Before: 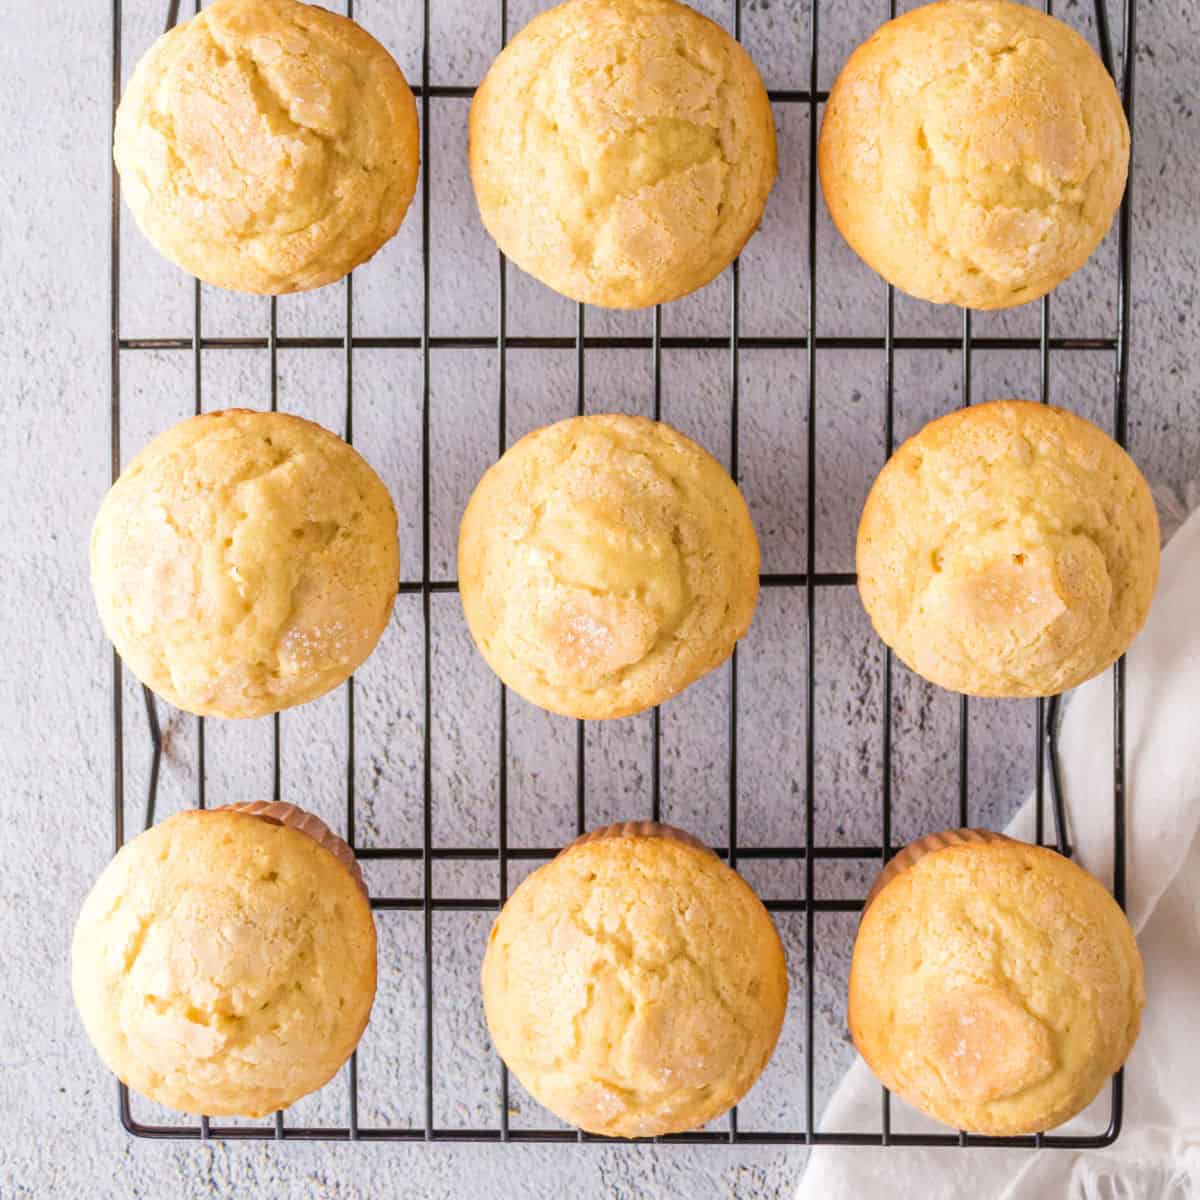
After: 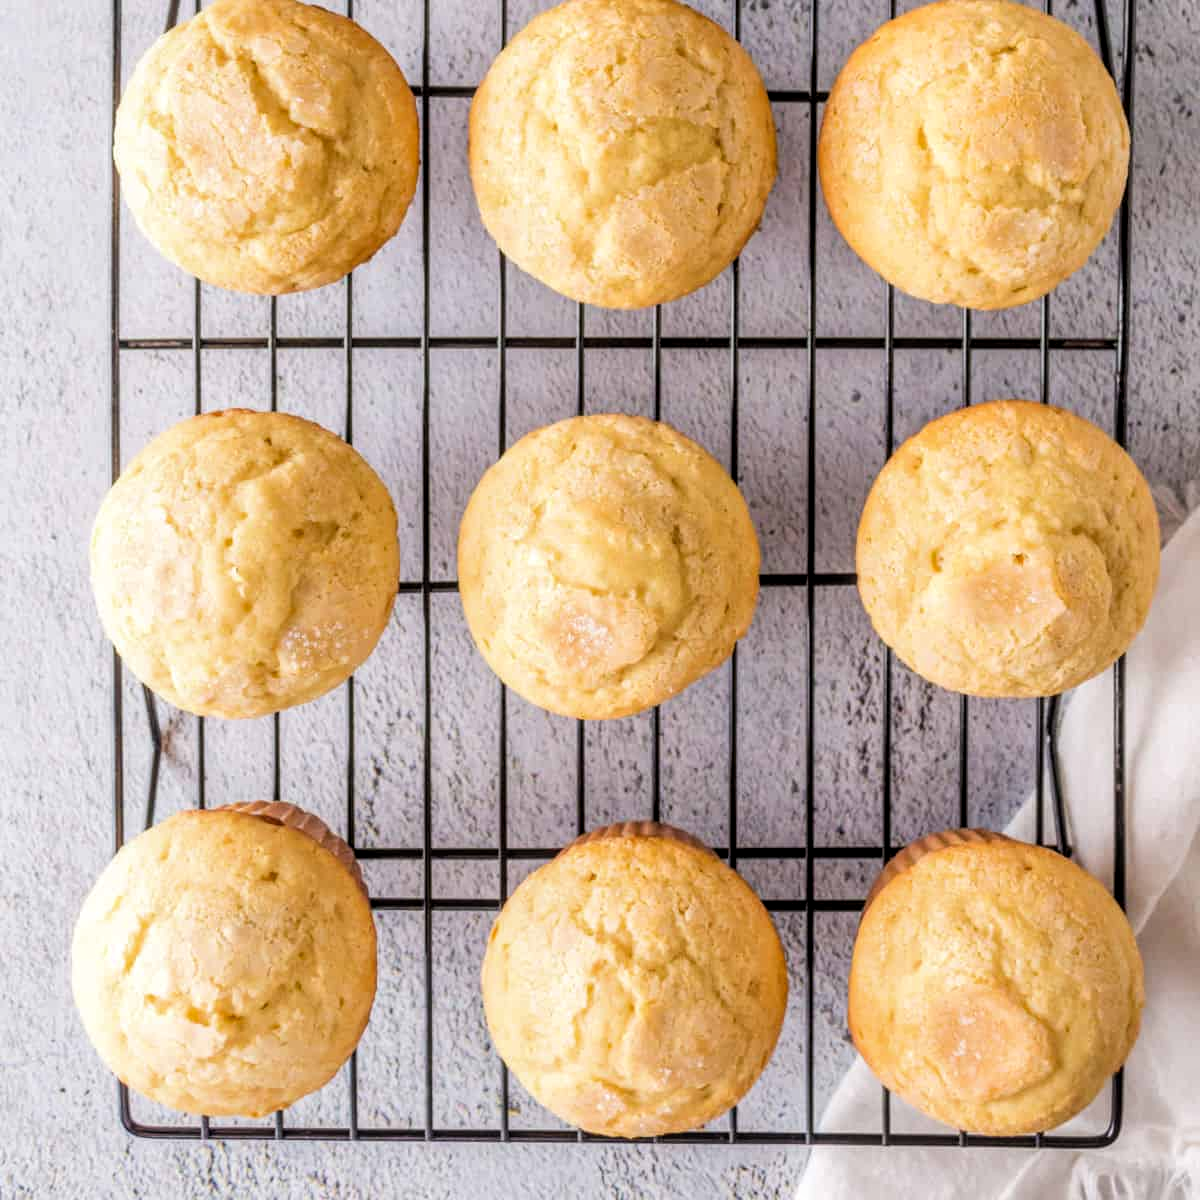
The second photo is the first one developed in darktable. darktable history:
filmic rgb: middle gray luminance 18.42%, black relative exposure -11.45 EV, white relative exposure 2.55 EV, threshold 6 EV, target black luminance 0%, hardness 8.41, latitude 99%, contrast 1.084, shadows ↔ highlights balance 0.505%, add noise in highlights 0, preserve chrominance max RGB, color science v3 (2019), use custom middle-gray values true, iterations of high-quality reconstruction 0, contrast in highlights soft, enable highlight reconstruction true
local contrast: on, module defaults
